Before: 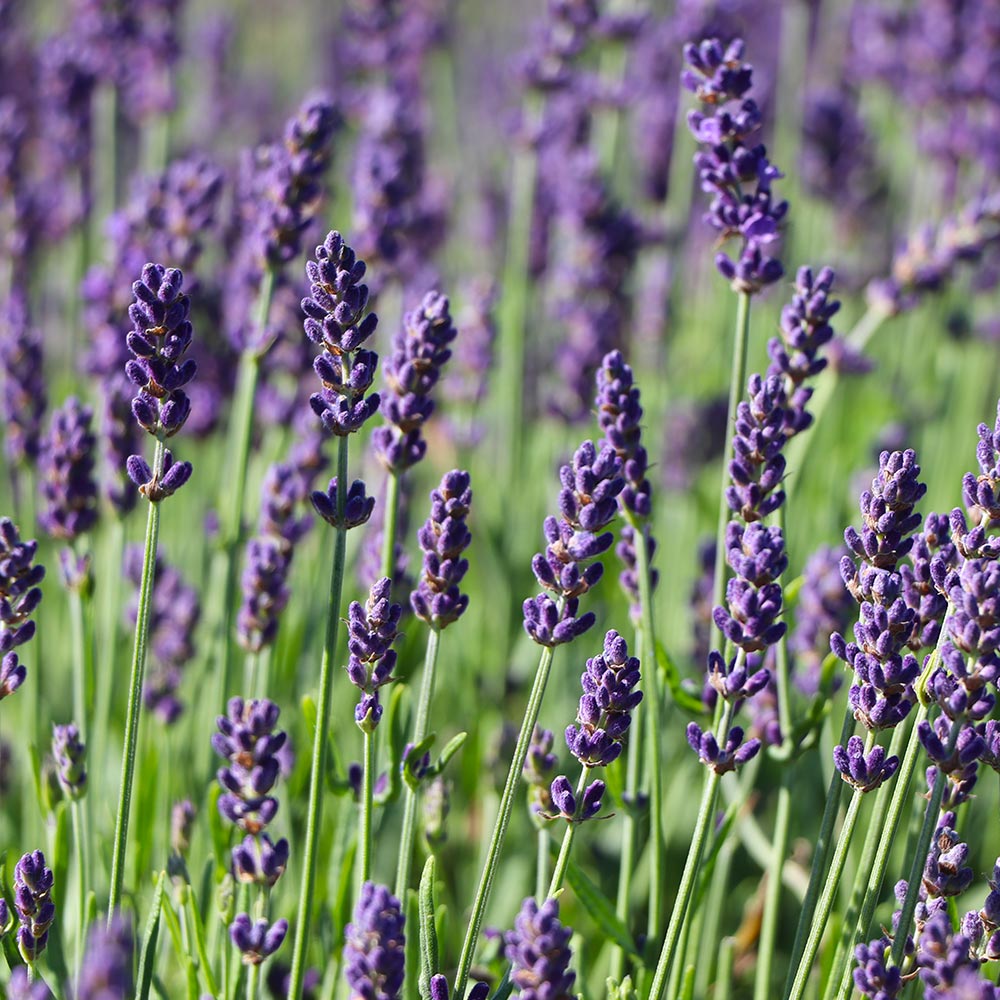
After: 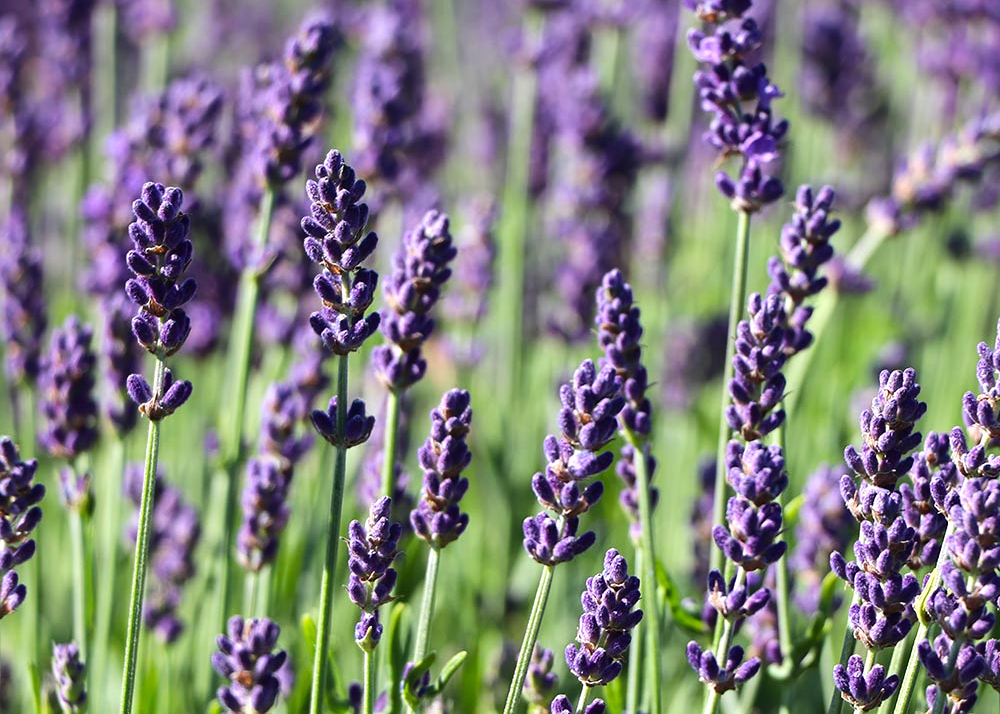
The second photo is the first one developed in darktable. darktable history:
crop and rotate: top 8.103%, bottom 20.493%
tone equalizer: -8 EV -0.418 EV, -7 EV -0.367 EV, -6 EV -0.366 EV, -5 EV -0.2 EV, -3 EV 0.244 EV, -2 EV 0.311 EV, -1 EV 0.387 EV, +0 EV 0.404 EV, edges refinement/feathering 500, mask exposure compensation -1.57 EV, preserve details no
